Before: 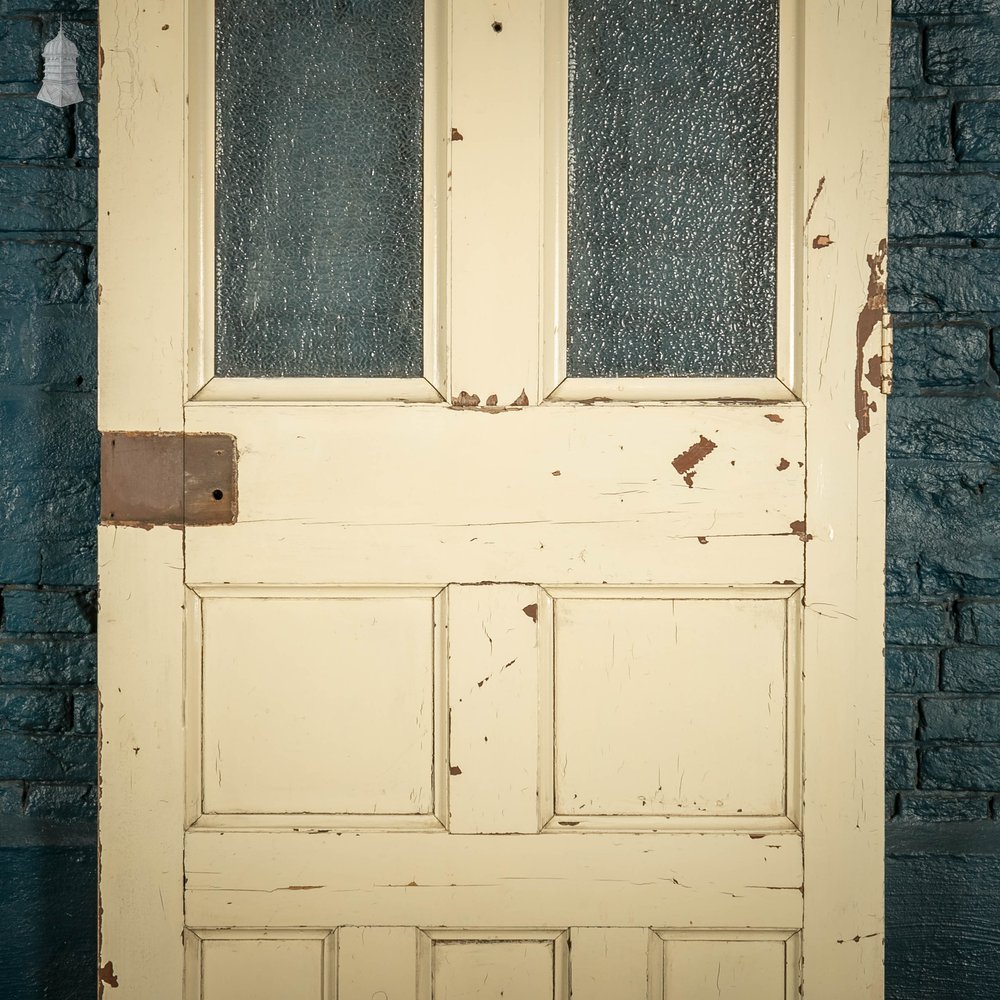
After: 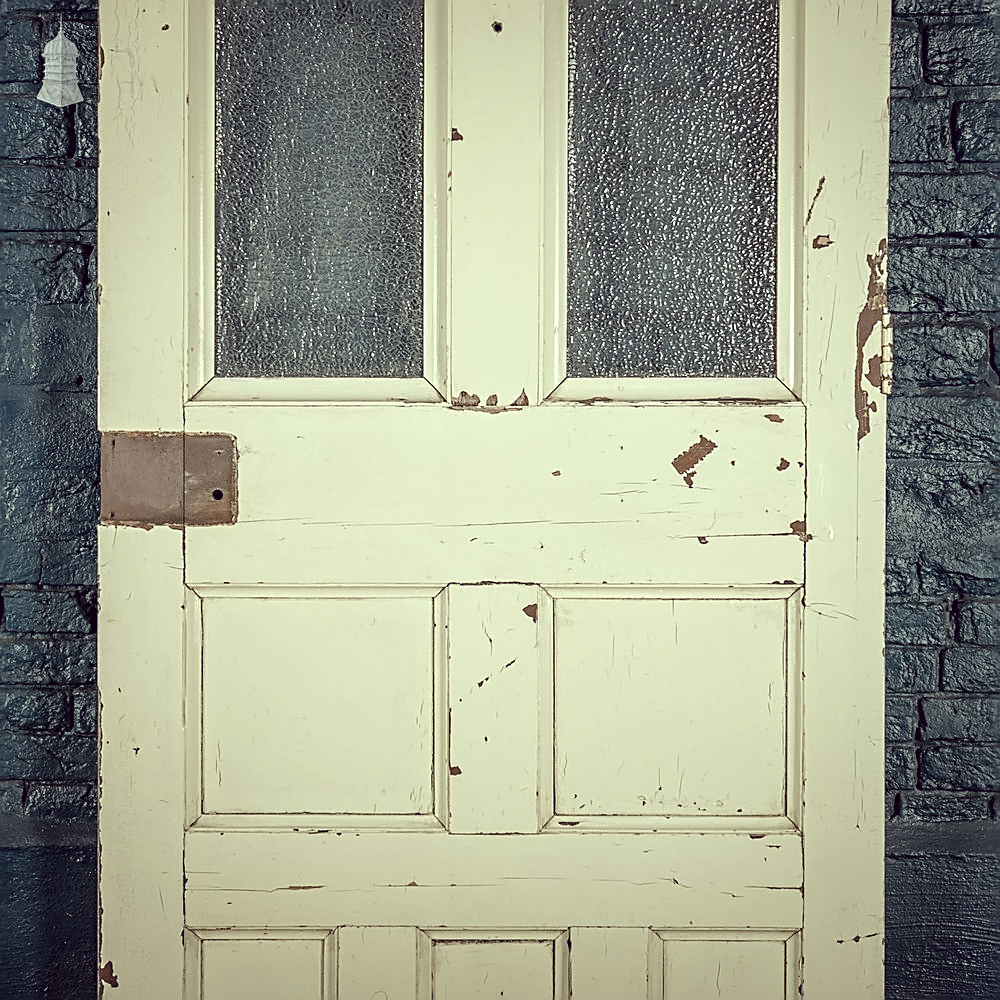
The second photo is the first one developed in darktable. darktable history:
color balance rgb: perceptual saturation grading › global saturation 20%, perceptual saturation grading › highlights -25.329%, perceptual saturation grading › shadows 24.569%, perceptual brilliance grading › mid-tones 9.322%, perceptual brilliance grading › shadows 15.627%, global vibrance 20%
sharpen: on, module defaults
color correction: highlights a* -20.63, highlights b* 20.16, shadows a* 19.41, shadows b* -19.94, saturation 0.455
contrast equalizer: octaves 7, y [[0.509, 0.514, 0.523, 0.542, 0.578, 0.603], [0.5 ×6], [0.509, 0.514, 0.523, 0.542, 0.578, 0.603], [0.001, 0.002, 0.003, 0.005, 0.01, 0.013], [0.001, 0.002, 0.003, 0.005, 0.01, 0.013]]
